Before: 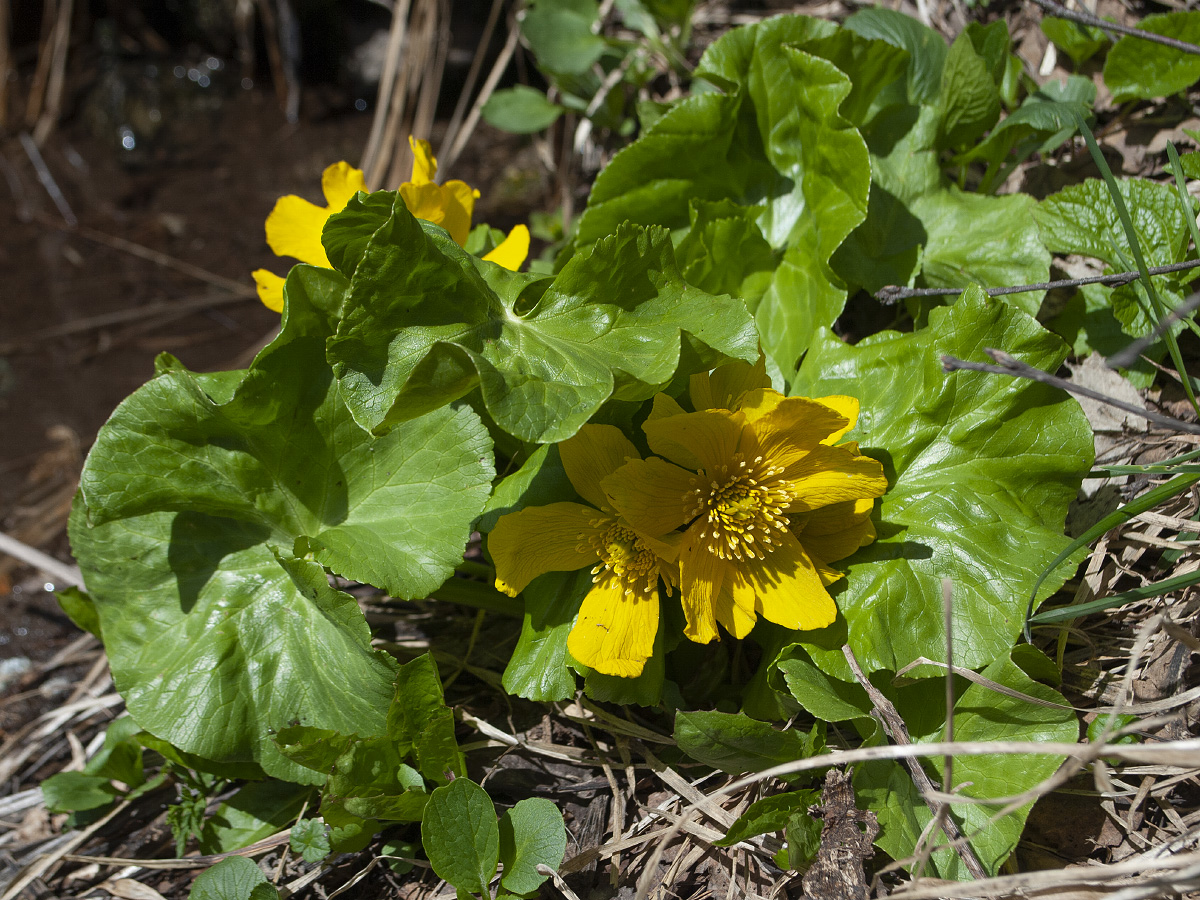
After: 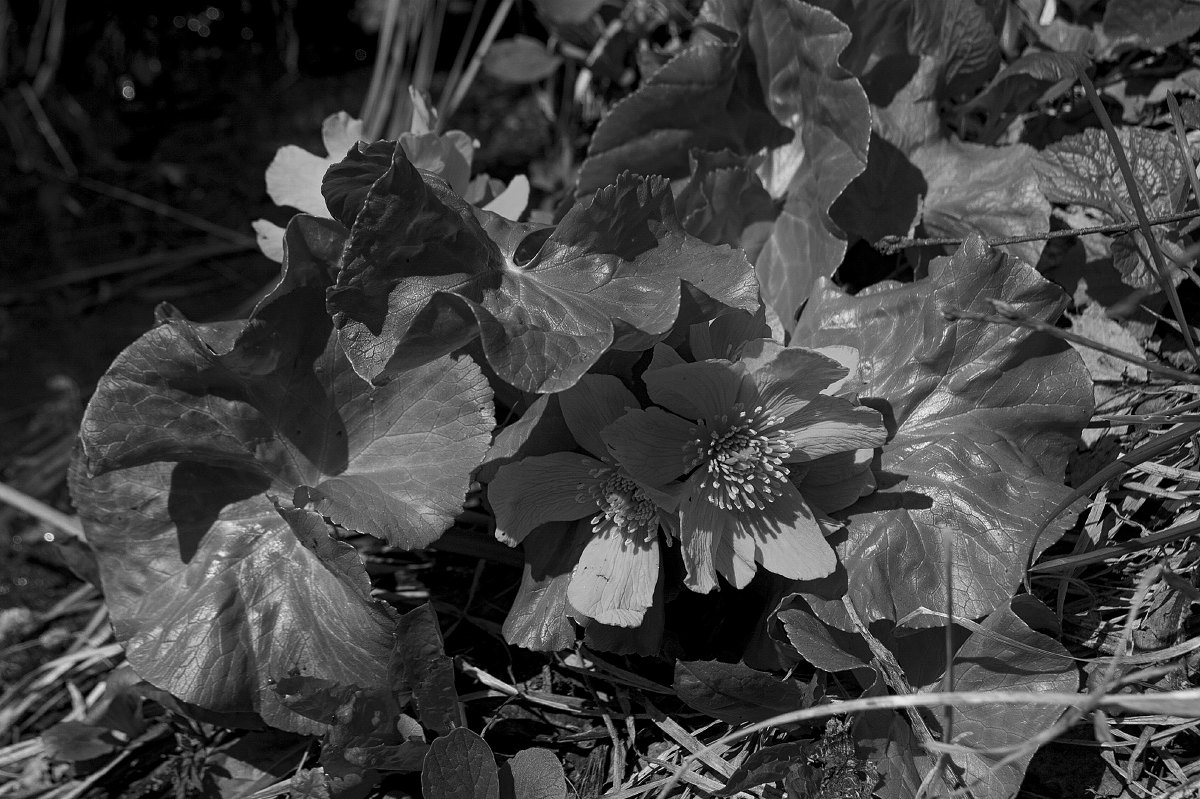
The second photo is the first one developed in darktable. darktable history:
crop and rotate: top 5.609%, bottom 5.609%
rgb levels: levels [[0.01, 0.419, 0.839], [0, 0.5, 1], [0, 0.5, 1]]
contrast brightness saturation: brightness -0.25, saturation 0.2
contrast equalizer: y [[0.439, 0.44, 0.442, 0.457, 0.493, 0.498], [0.5 ×6], [0.5 ×6], [0 ×6], [0 ×6]]
monochrome: a 32, b 64, size 2.3
color zones: curves: ch0 [(0, 0.5) (0.143, 0.5) (0.286, 0.456) (0.429, 0.5) (0.571, 0.5) (0.714, 0.5) (0.857, 0.5) (1, 0.5)]; ch1 [(0, 0.5) (0.143, 0.5) (0.286, 0.422) (0.429, 0.5) (0.571, 0.5) (0.714, 0.5) (0.857, 0.5) (1, 0.5)]
